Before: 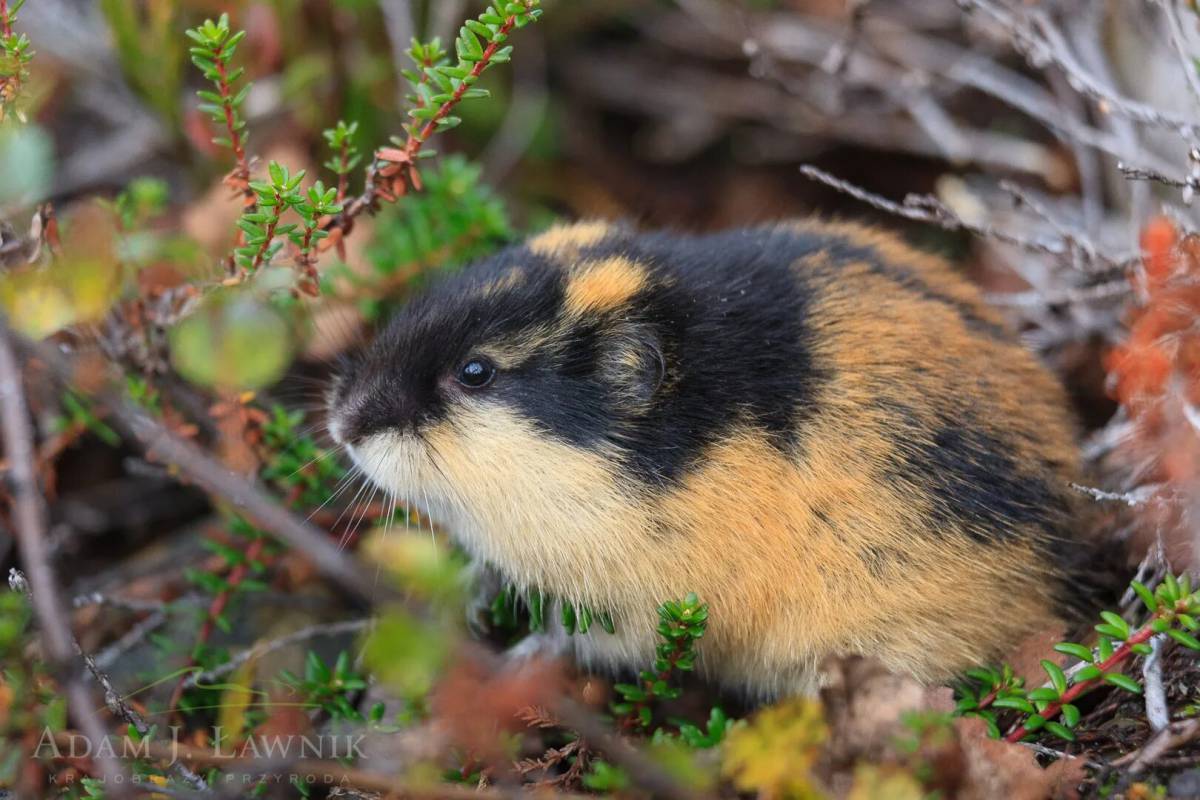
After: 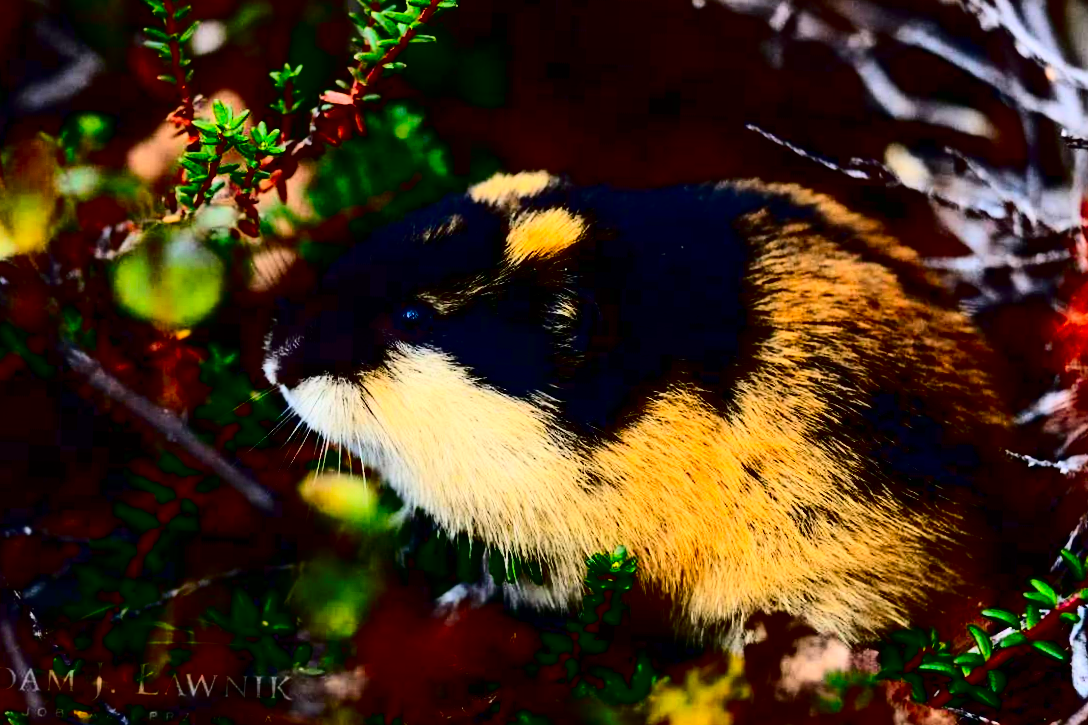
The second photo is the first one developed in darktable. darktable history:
contrast brightness saturation: contrast 0.77, brightness -1, saturation 1
crop and rotate: angle -1.96°, left 3.097%, top 4.154%, right 1.586%, bottom 0.529%
